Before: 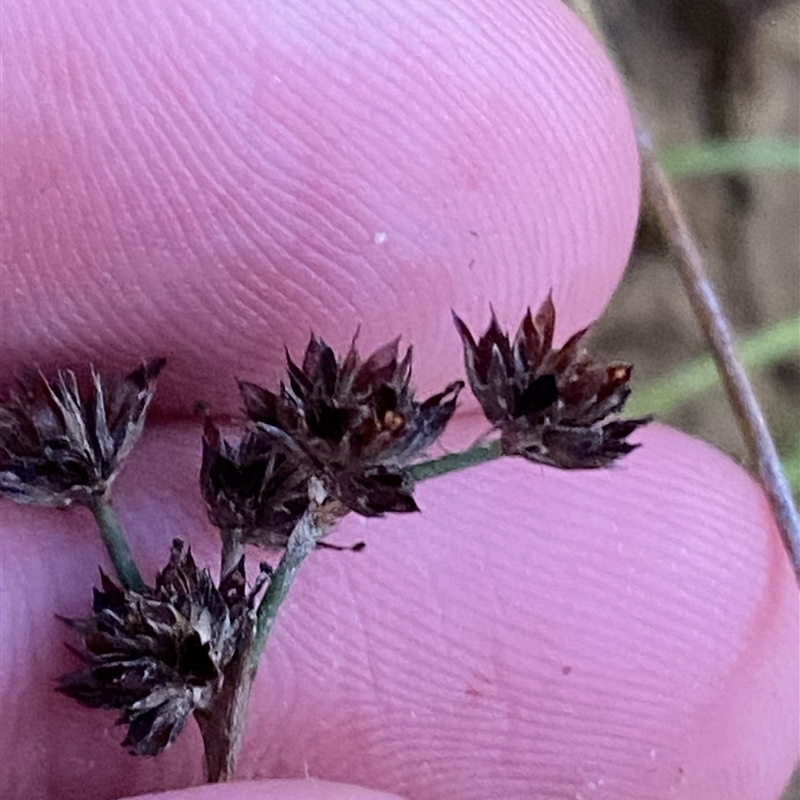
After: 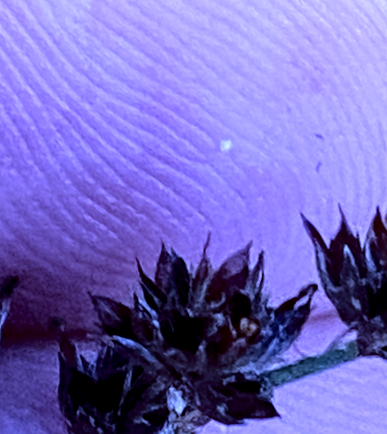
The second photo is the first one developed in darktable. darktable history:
rotate and perspective: rotation -3°, crop left 0.031, crop right 0.968, crop top 0.07, crop bottom 0.93
tone equalizer: on, module defaults
white balance: red 0.766, blue 1.537
local contrast: detail 130%
crop: left 17.835%, top 7.675%, right 32.881%, bottom 32.213%
shadows and highlights: shadows -62.32, white point adjustment -5.22, highlights 61.59
